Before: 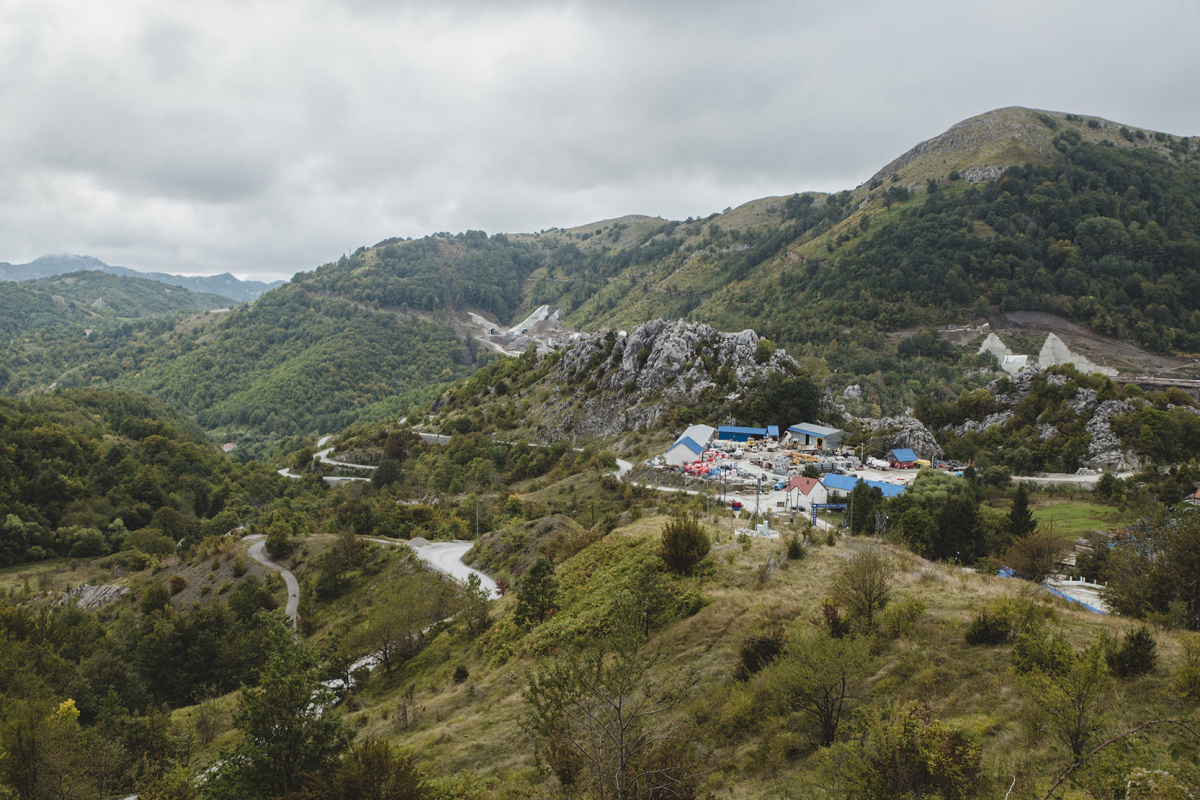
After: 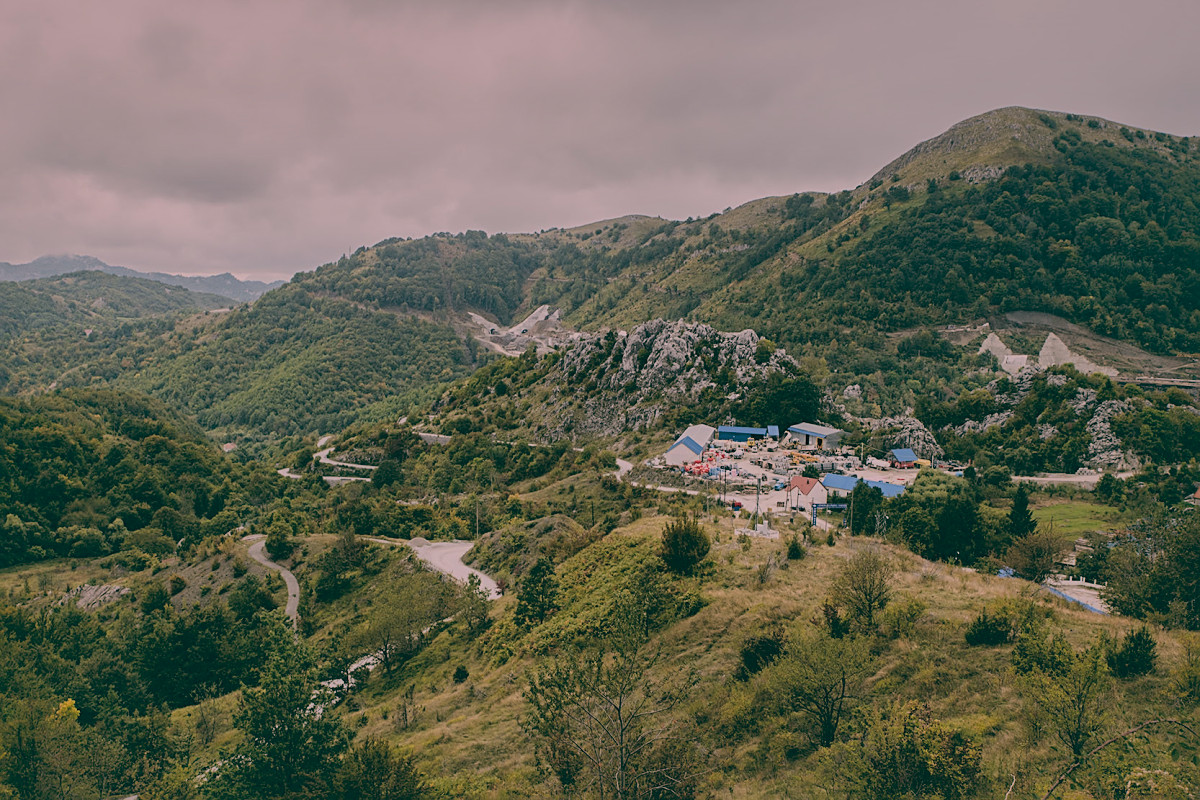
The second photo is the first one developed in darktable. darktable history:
shadows and highlights: highlights -60
graduated density: rotation -0.352°, offset 57.64
sharpen: on, module defaults
filmic rgb: black relative exposure -7.65 EV, white relative exposure 4.56 EV, hardness 3.61, color science v6 (2022)
white balance: red 1.188, blue 1.11
color balance: lift [1.005, 0.99, 1.007, 1.01], gamma [1, 1.034, 1.032, 0.966], gain [0.873, 1.055, 1.067, 0.933]
